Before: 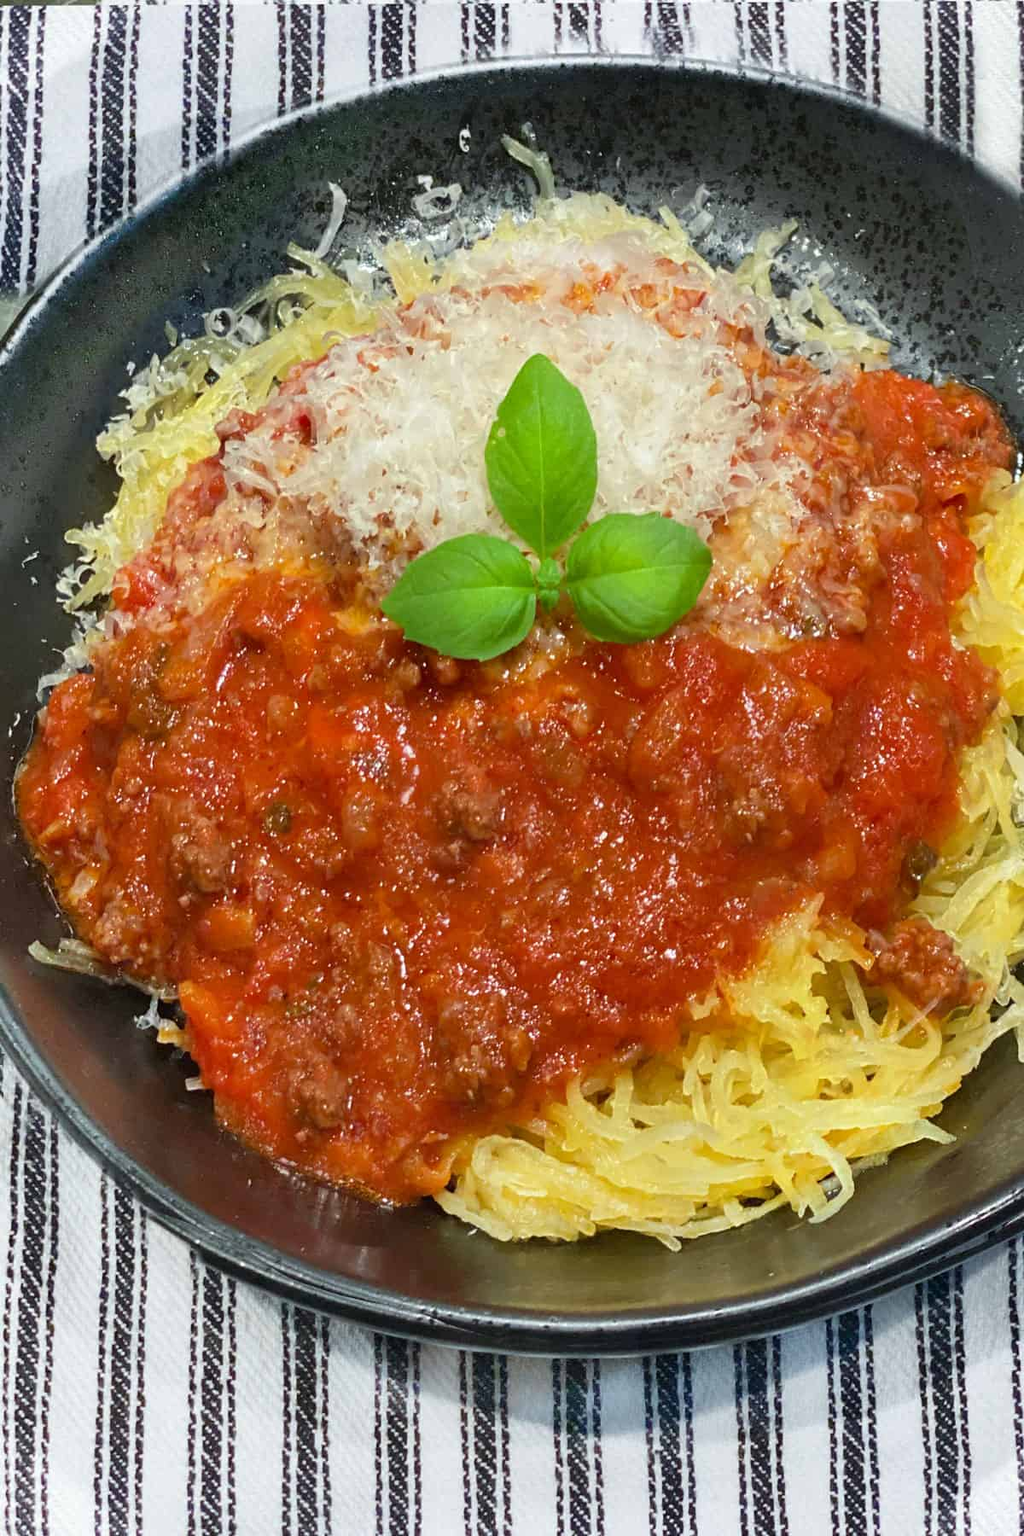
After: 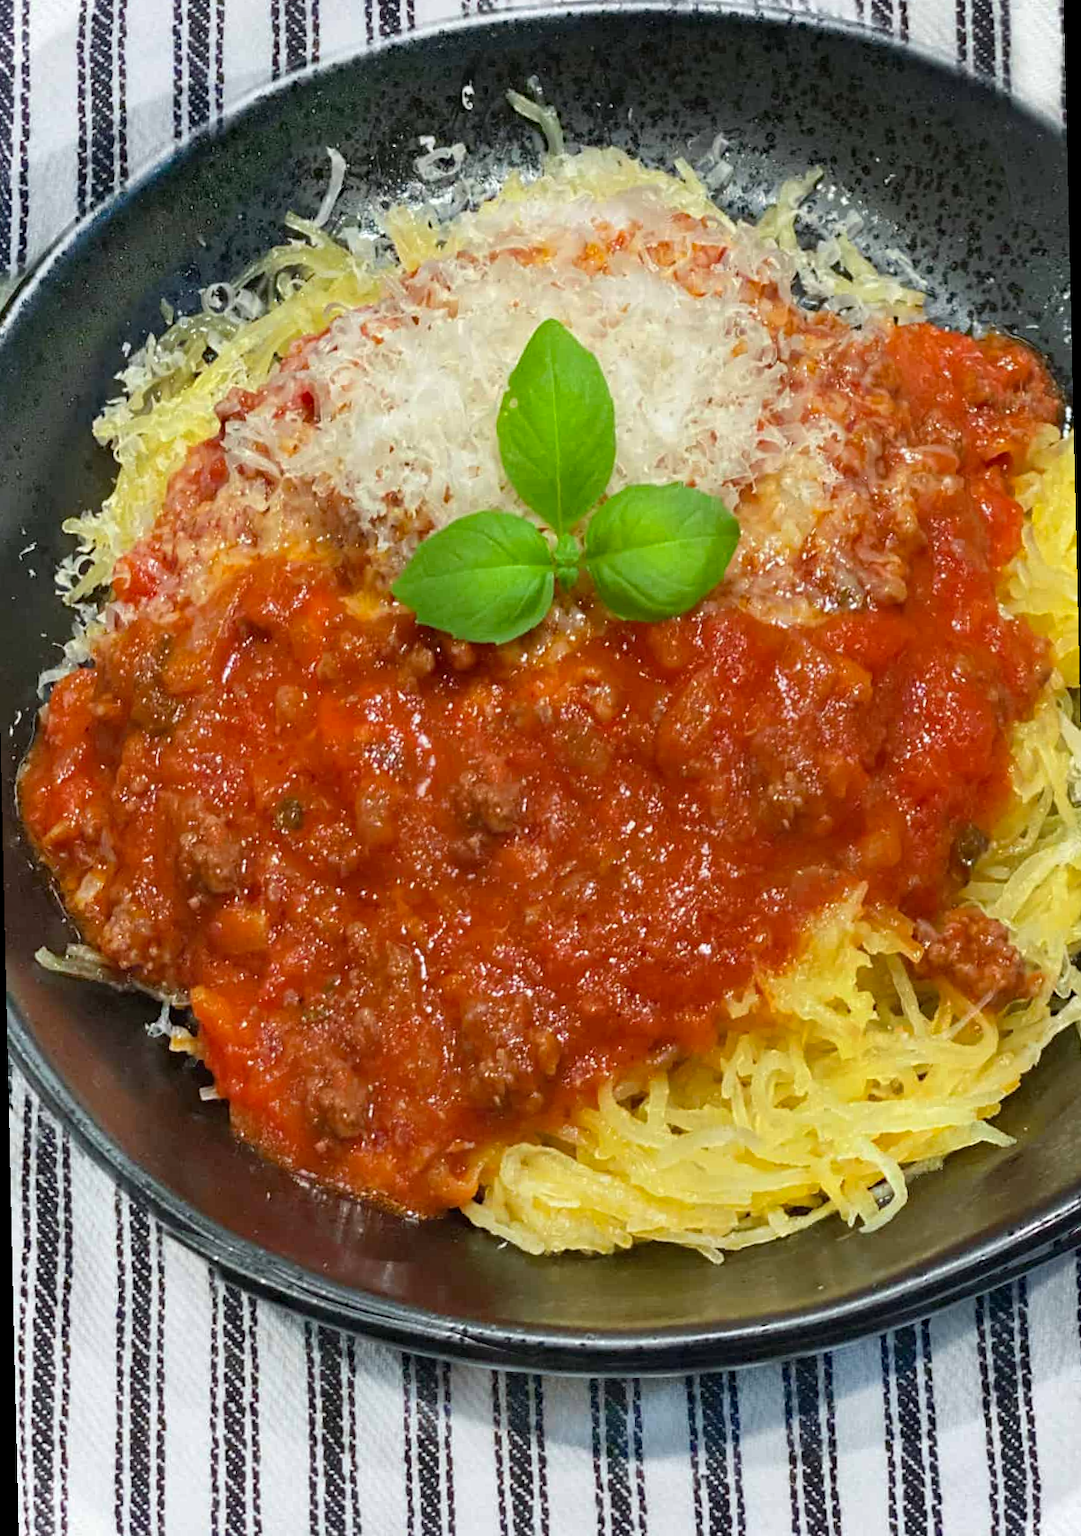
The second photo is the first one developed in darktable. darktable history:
rotate and perspective: rotation -1.32°, lens shift (horizontal) -0.031, crop left 0.015, crop right 0.985, crop top 0.047, crop bottom 0.982
haze removal: compatibility mode true, adaptive false
